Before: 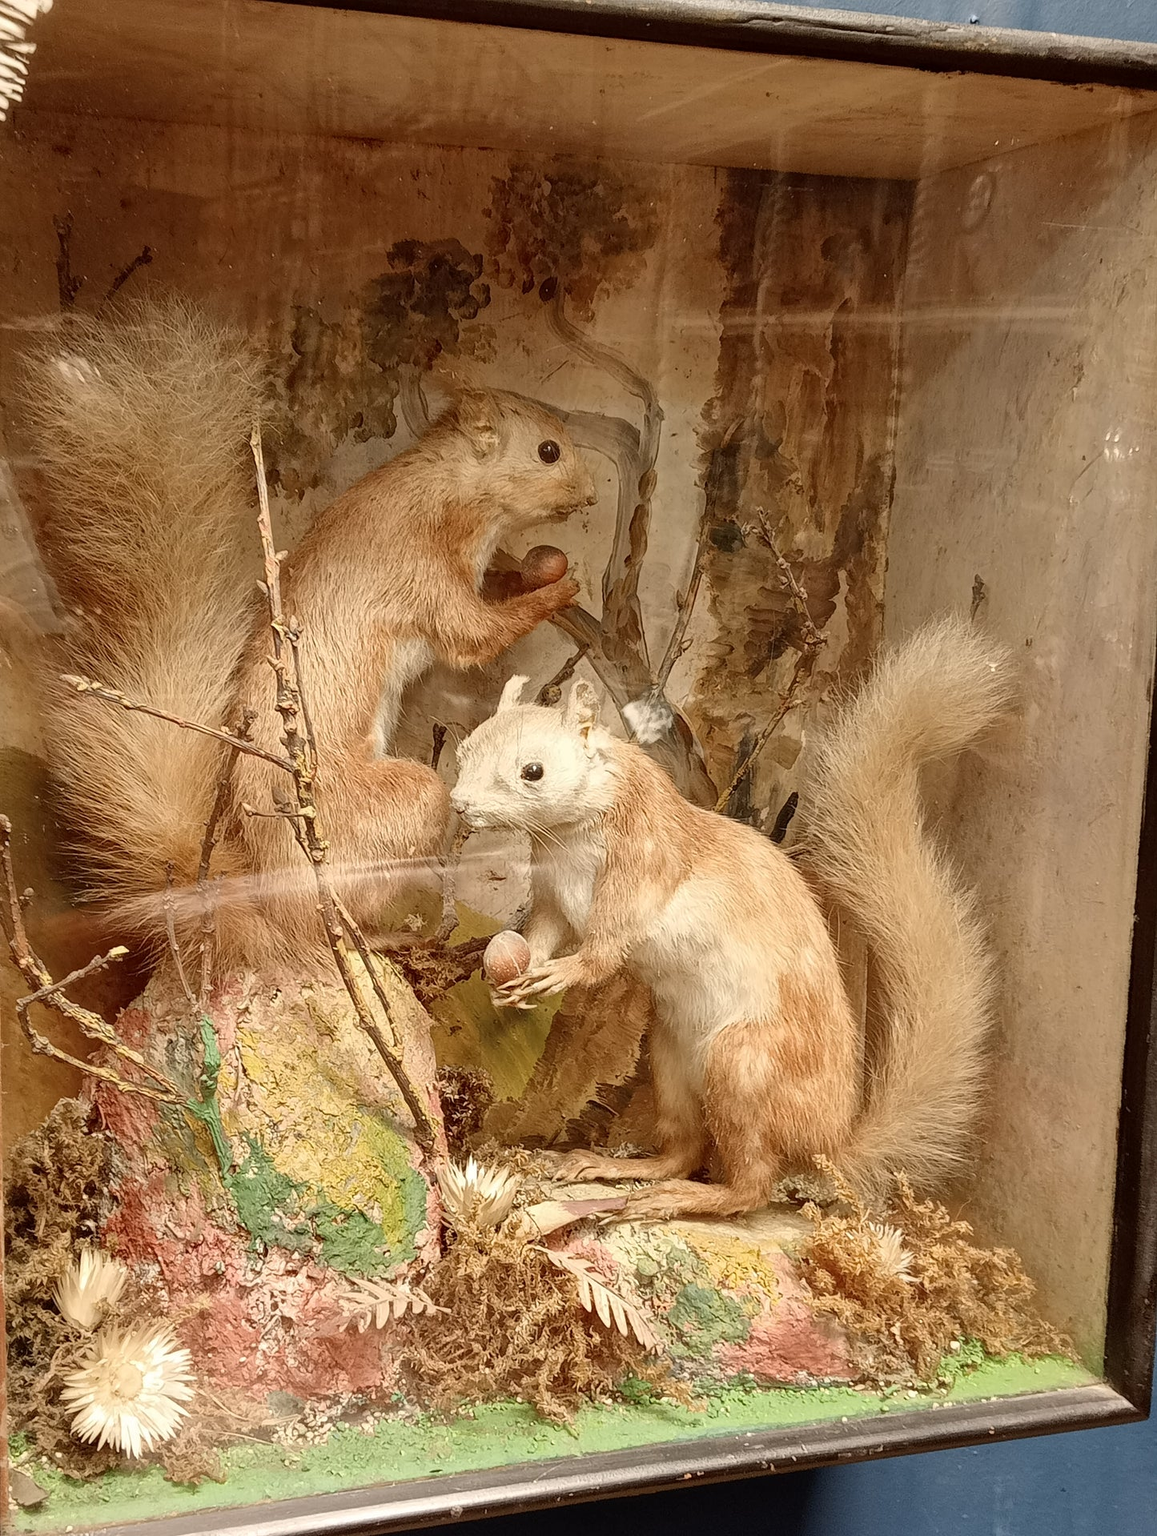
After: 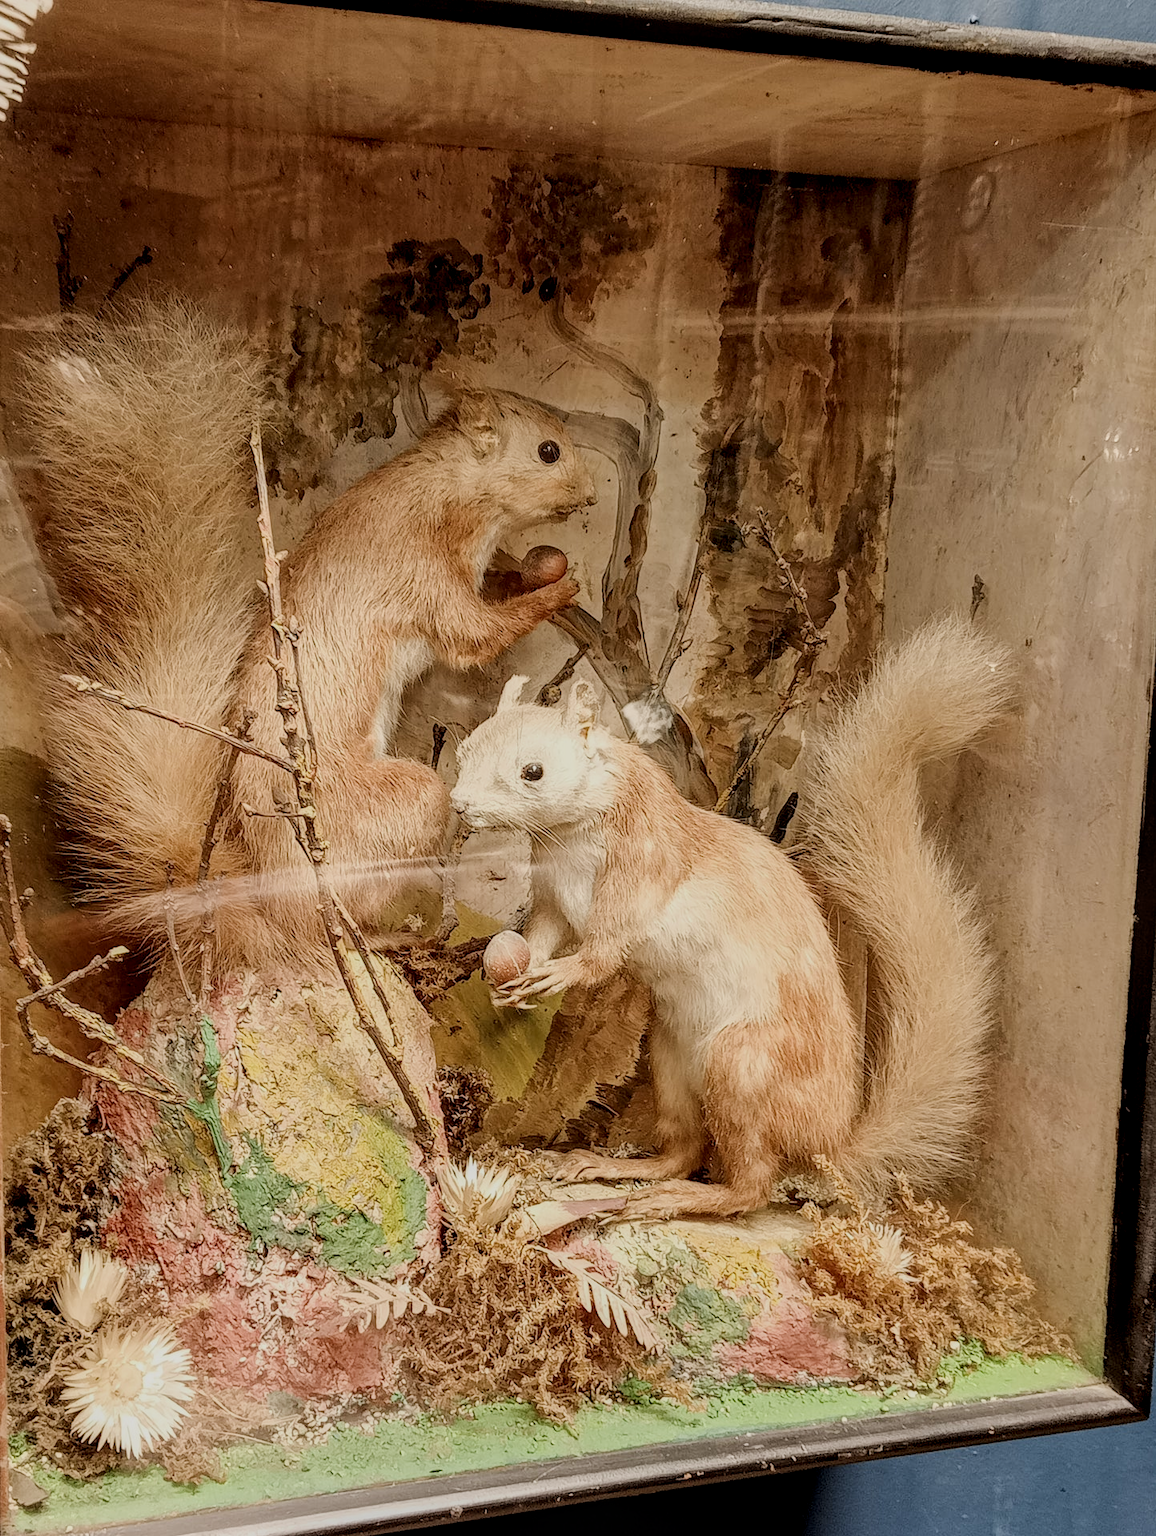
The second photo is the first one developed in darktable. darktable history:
local contrast: detail 130%
tone equalizer: on, module defaults
filmic rgb: black relative exposure -7.1 EV, white relative exposure 5.38 EV, hardness 3.02, iterations of high-quality reconstruction 0
